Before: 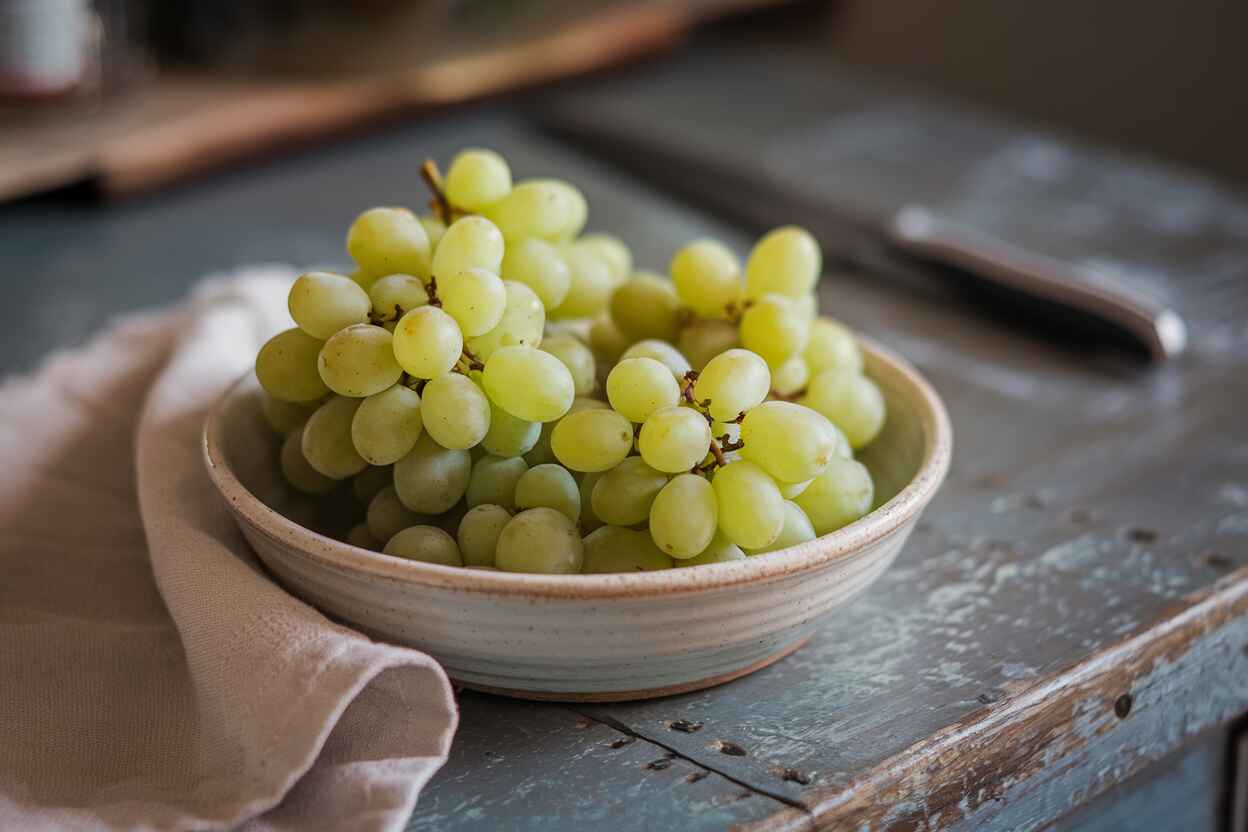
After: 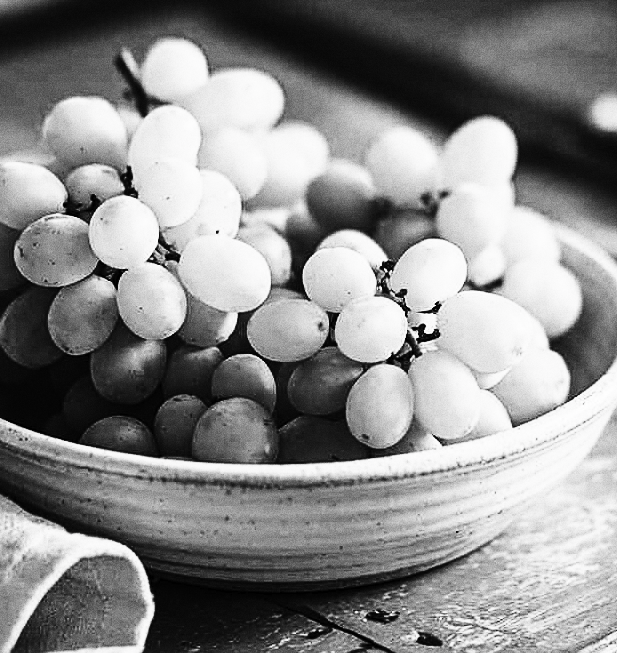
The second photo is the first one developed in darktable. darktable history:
sharpen: on, module defaults
velvia: strength 30%
tone curve: curves: ch0 [(0, 0) (0.003, 0.005) (0.011, 0.008) (0.025, 0.01) (0.044, 0.014) (0.069, 0.017) (0.1, 0.022) (0.136, 0.028) (0.177, 0.037) (0.224, 0.049) (0.277, 0.091) (0.335, 0.168) (0.399, 0.292) (0.468, 0.463) (0.543, 0.637) (0.623, 0.792) (0.709, 0.903) (0.801, 0.963) (0.898, 0.985) (1, 1)], preserve colors none
grain: coarseness 8.68 ISO, strength 31.94%
crop and rotate: angle 0.02°, left 24.353%, top 13.219%, right 26.156%, bottom 8.224%
contrast brightness saturation: contrast 0.2, brightness 0.16, saturation 0.22
color balance: output saturation 110%
color calibration: output gray [0.18, 0.41, 0.41, 0], gray › normalize channels true, illuminant same as pipeline (D50), adaptation XYZ, x 0.346, y 0.359, gamut compression 0
